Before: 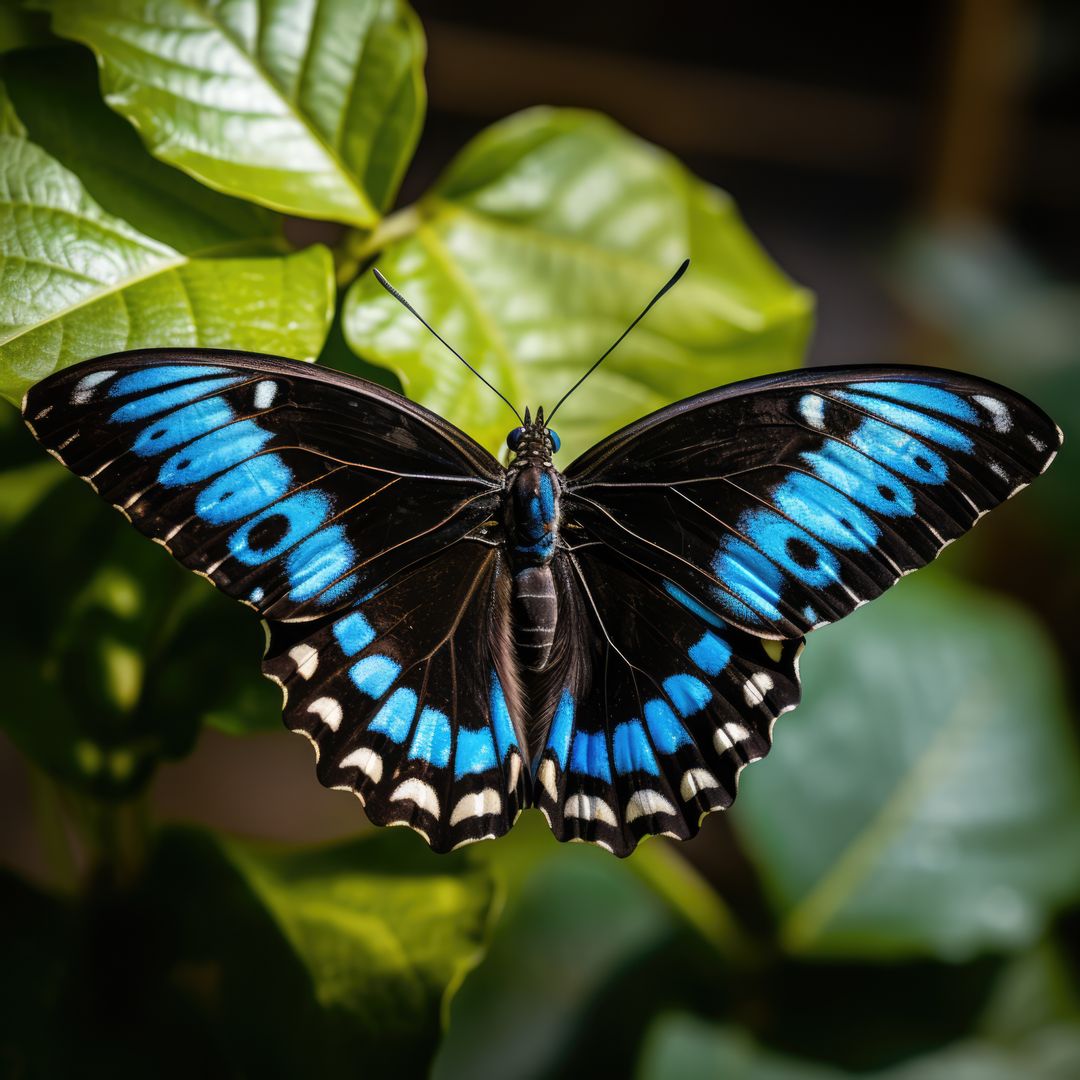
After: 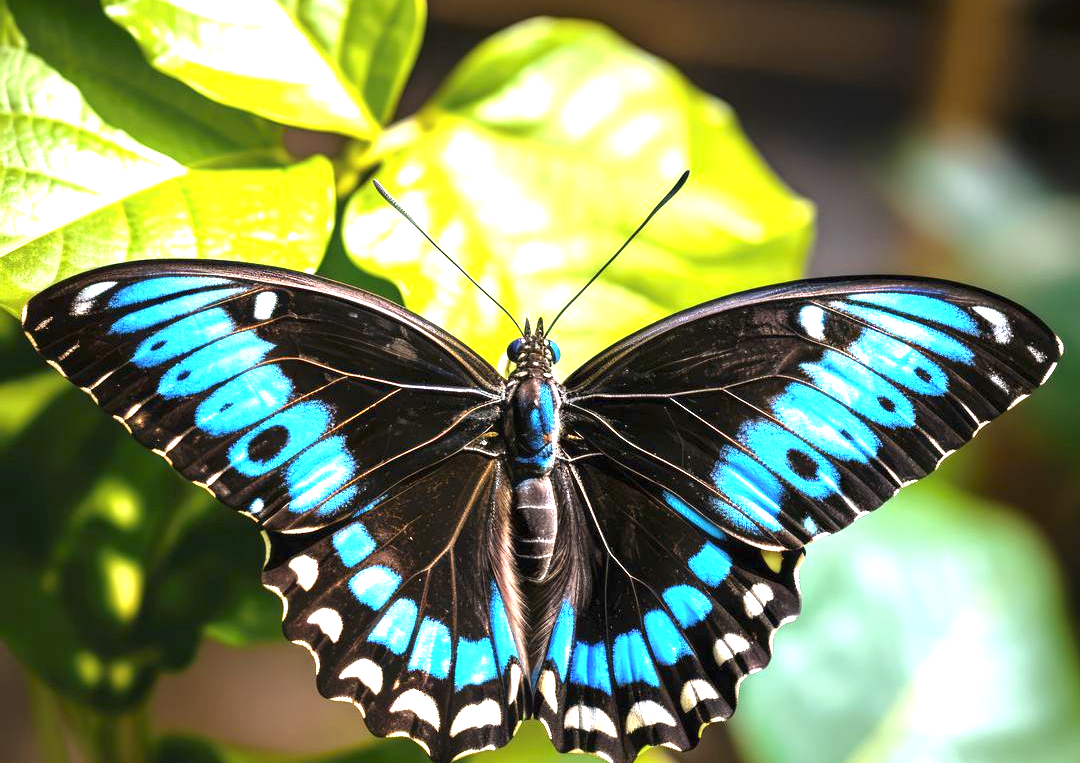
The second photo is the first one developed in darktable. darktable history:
exposure: black level correction 0, exposure 2 EV, compensate highlight preservation false
crop and rotate: top 8.293%, bottom 20.996%
